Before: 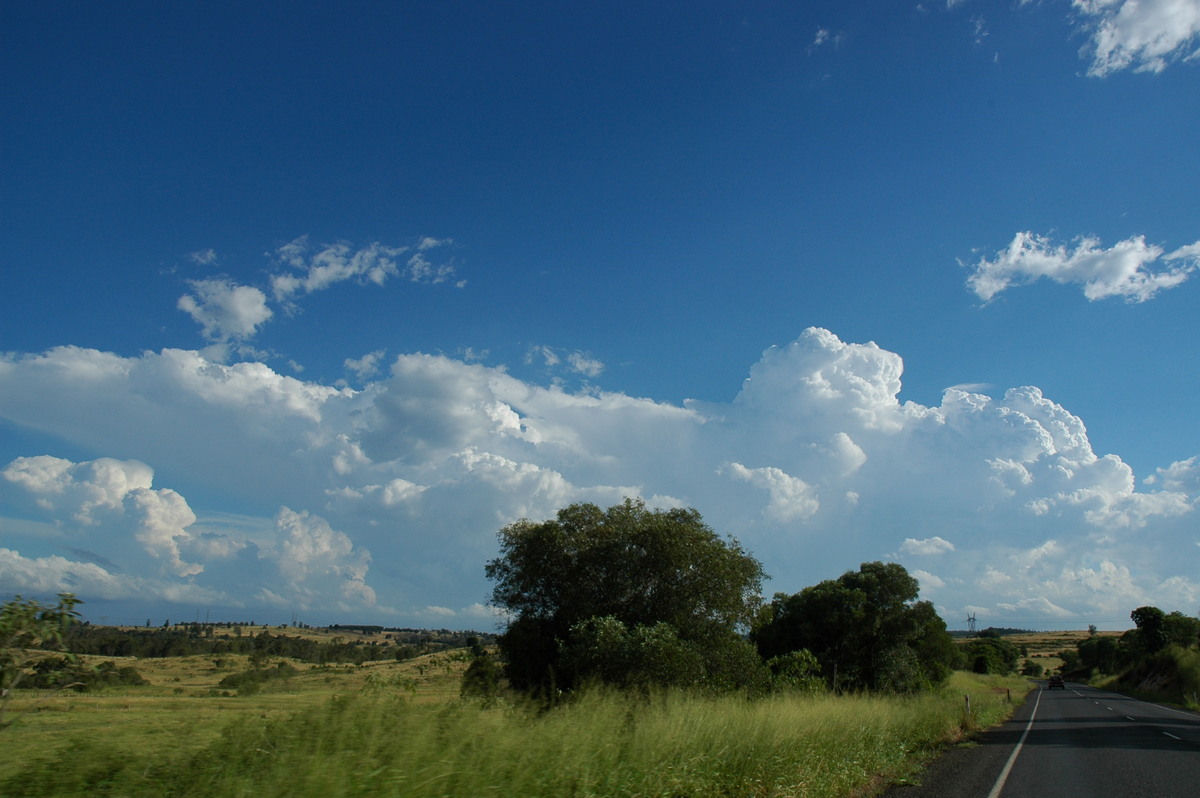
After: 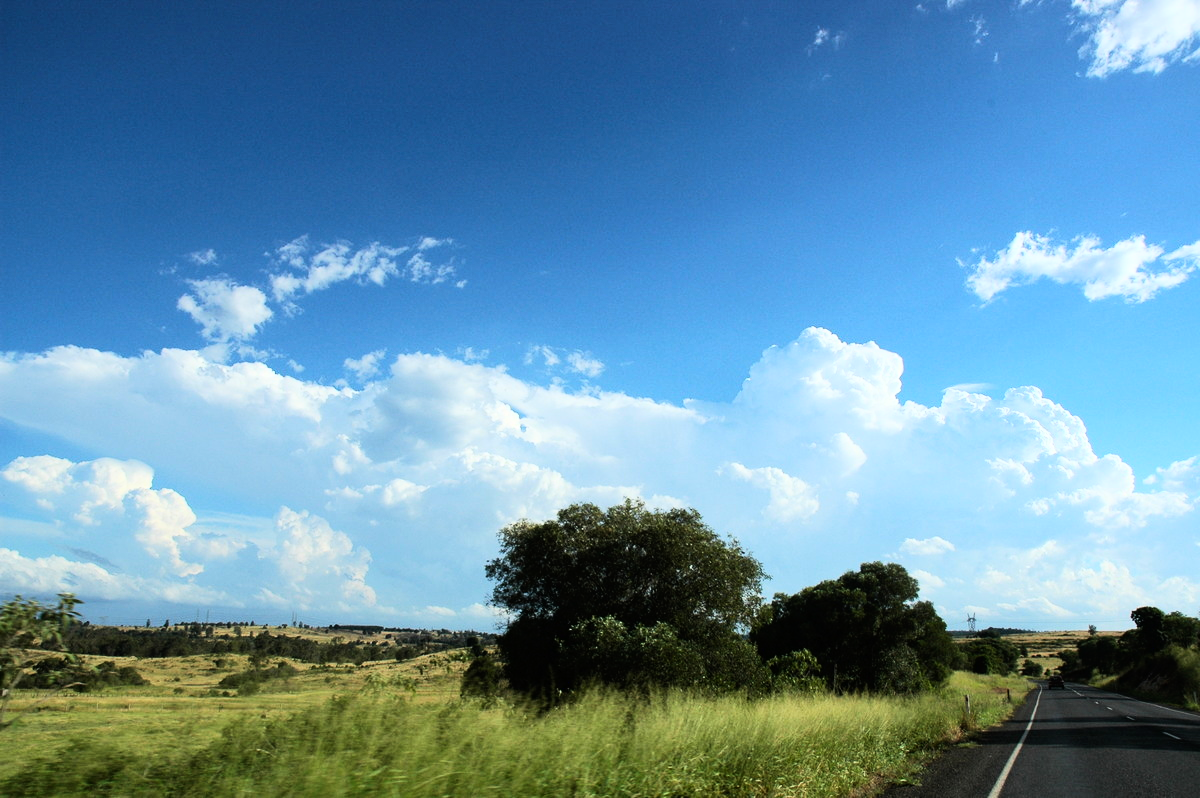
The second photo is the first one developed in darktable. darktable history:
base curve: curves: ch0 [(0, 0) (0.007, 0.004) (0.027, 0.03) (0.046, 0.07) (0.207, 0.54) (0.442, 0.872) (0.673, 0.972) (1, 1)], exposure shift 0.01
